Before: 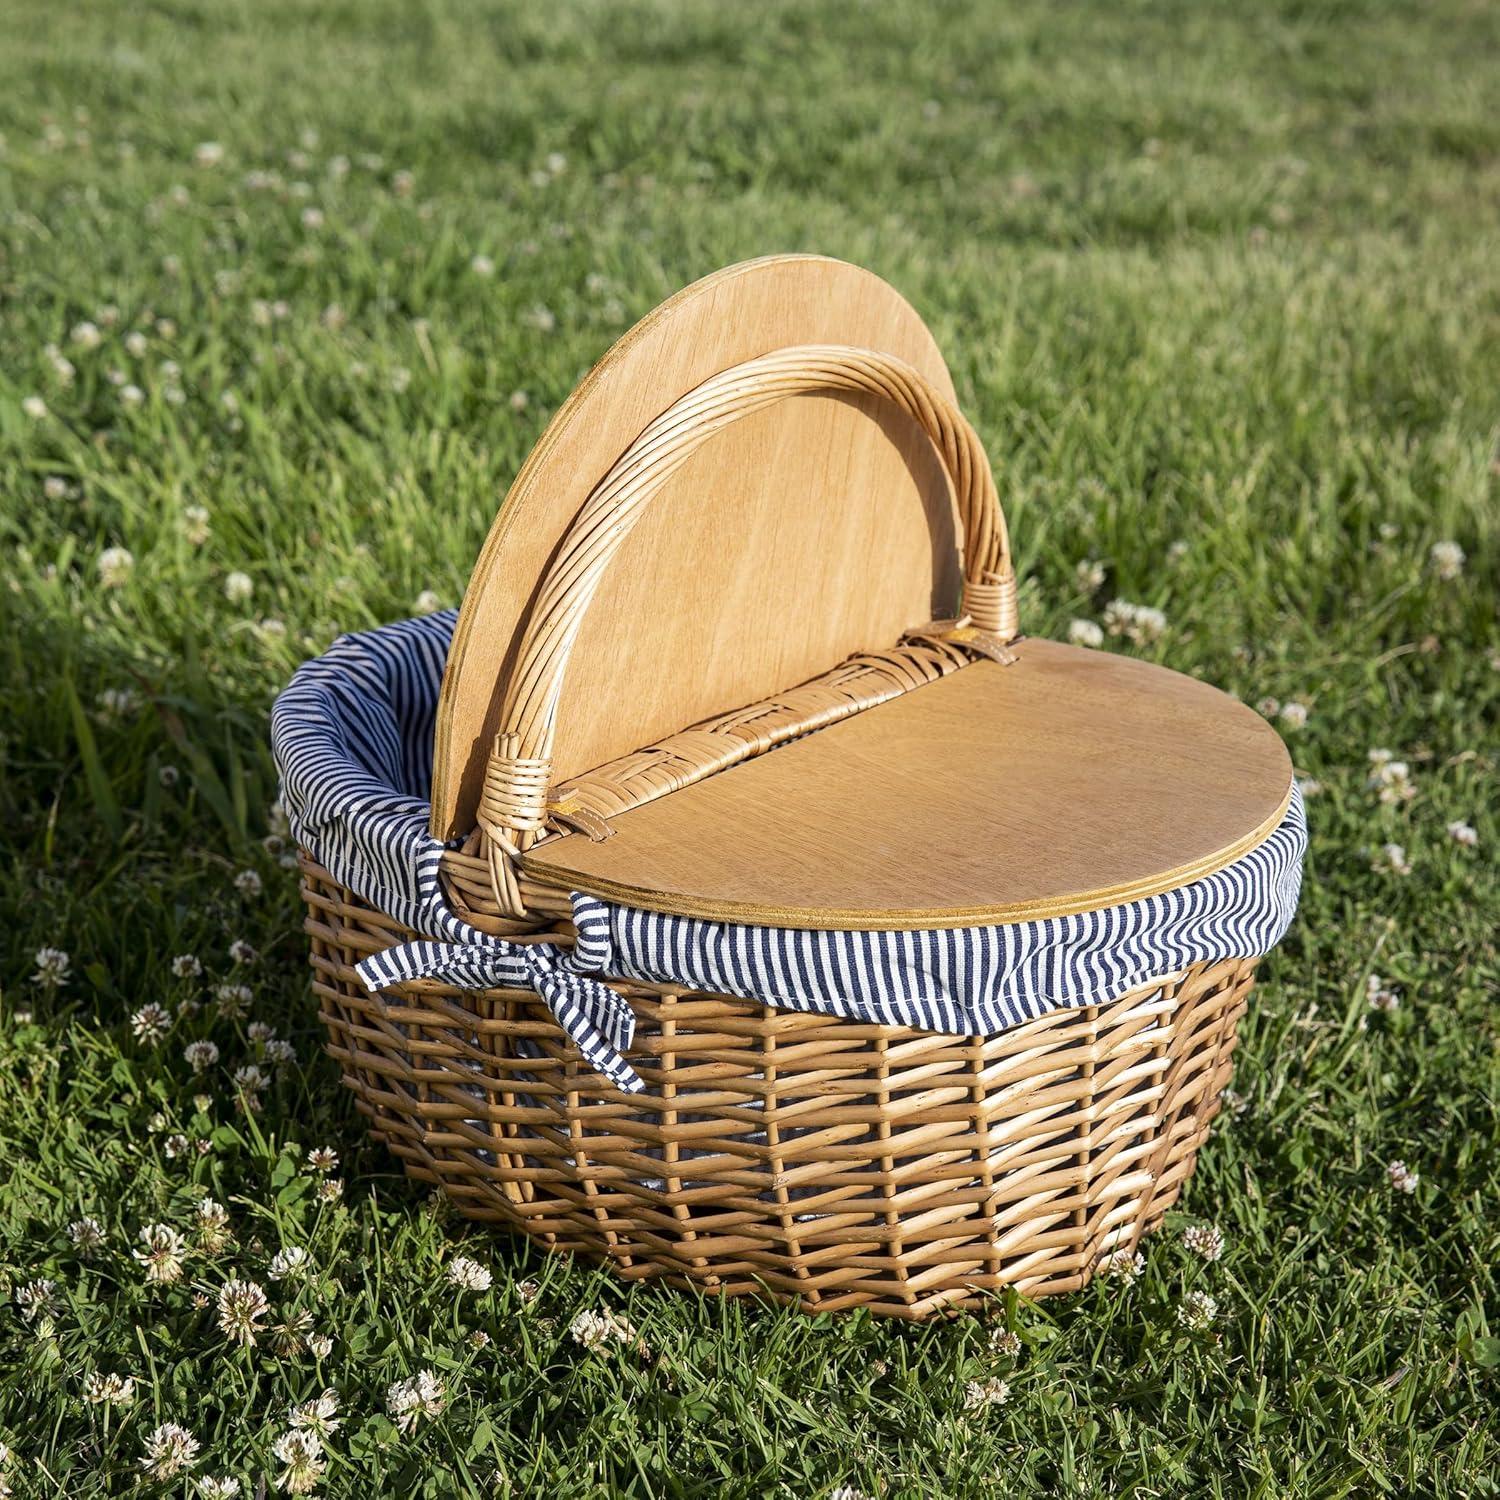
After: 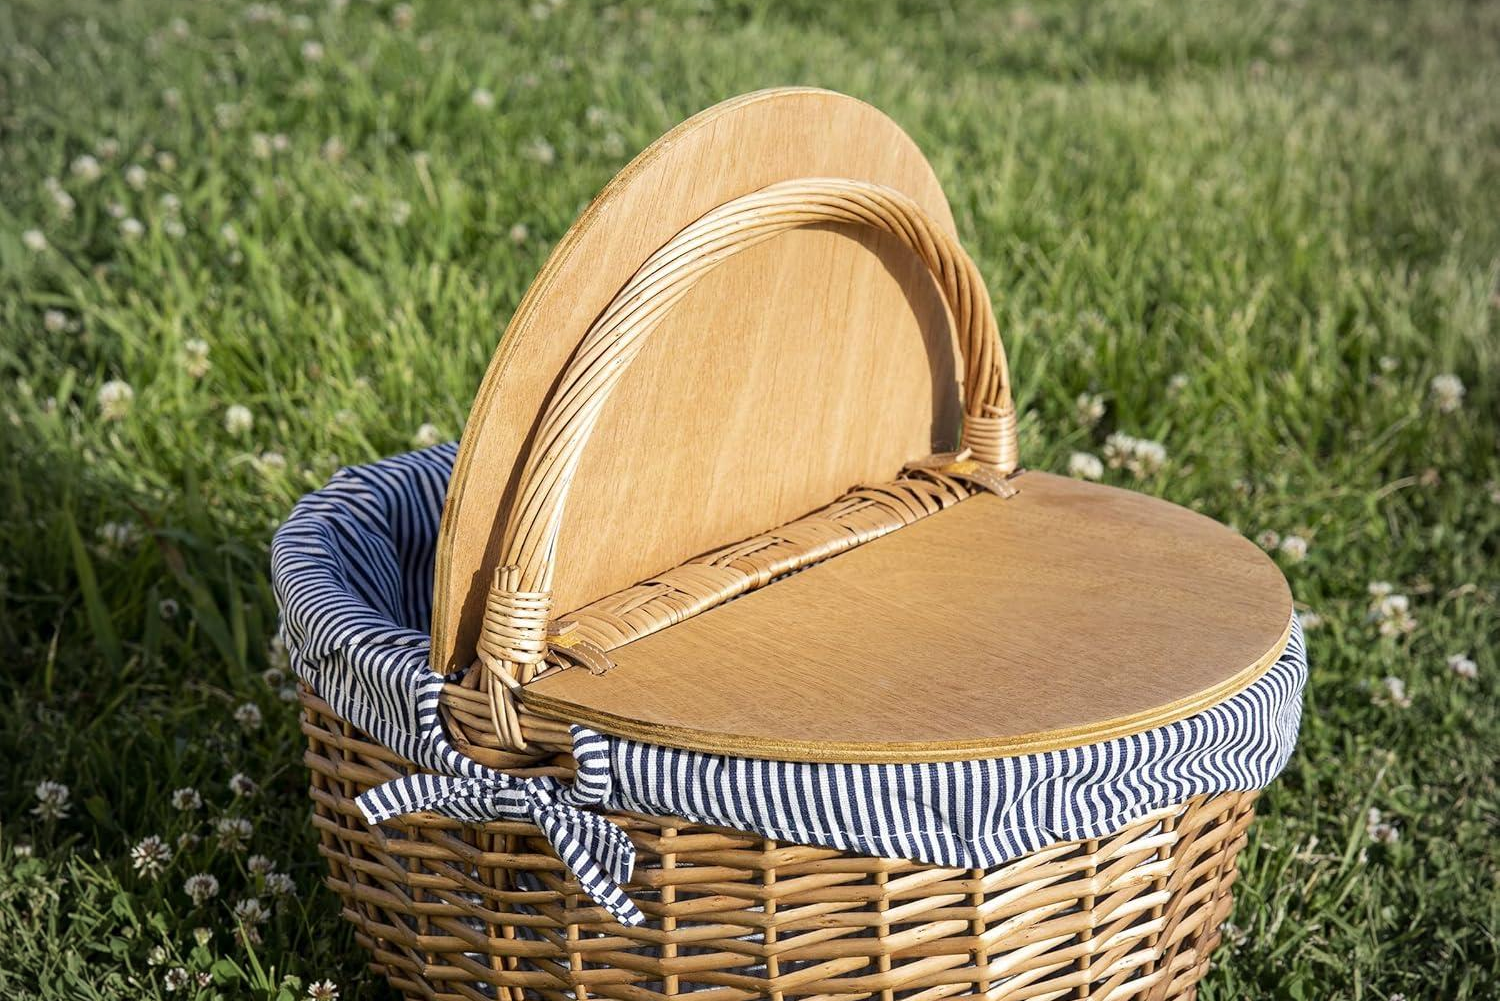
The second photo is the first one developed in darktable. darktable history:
crop: top 11.15%, bottom 22.073%
vignetting: fall-off radius 61.22%
